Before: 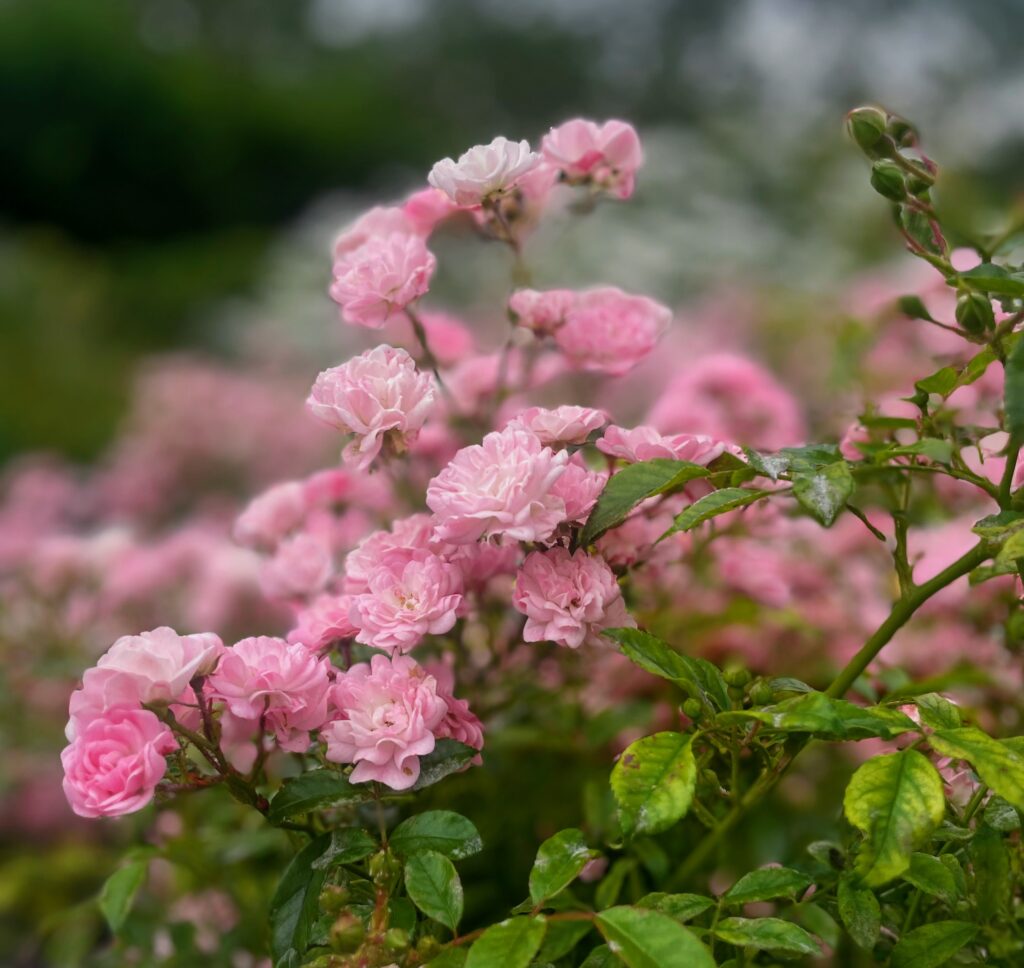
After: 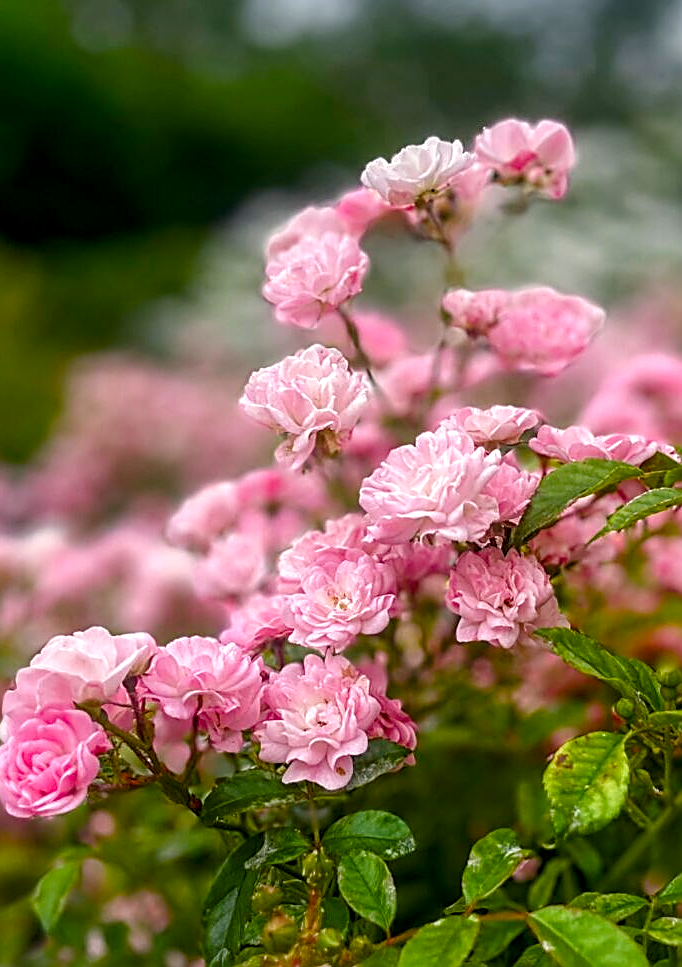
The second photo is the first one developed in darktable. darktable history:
crop and rotate: left 6.617%, right 26.717%
sharpen: amount 1
local contrast: on, module defaults
color balance rgb: perceptual saturation grading › global saturation 25%, perceptual saturation grading › highlights -50%, perceptual saturation grading › shadows 30%, perceptual brilliance grading › global brilliance 12%, global vibrance 20%
